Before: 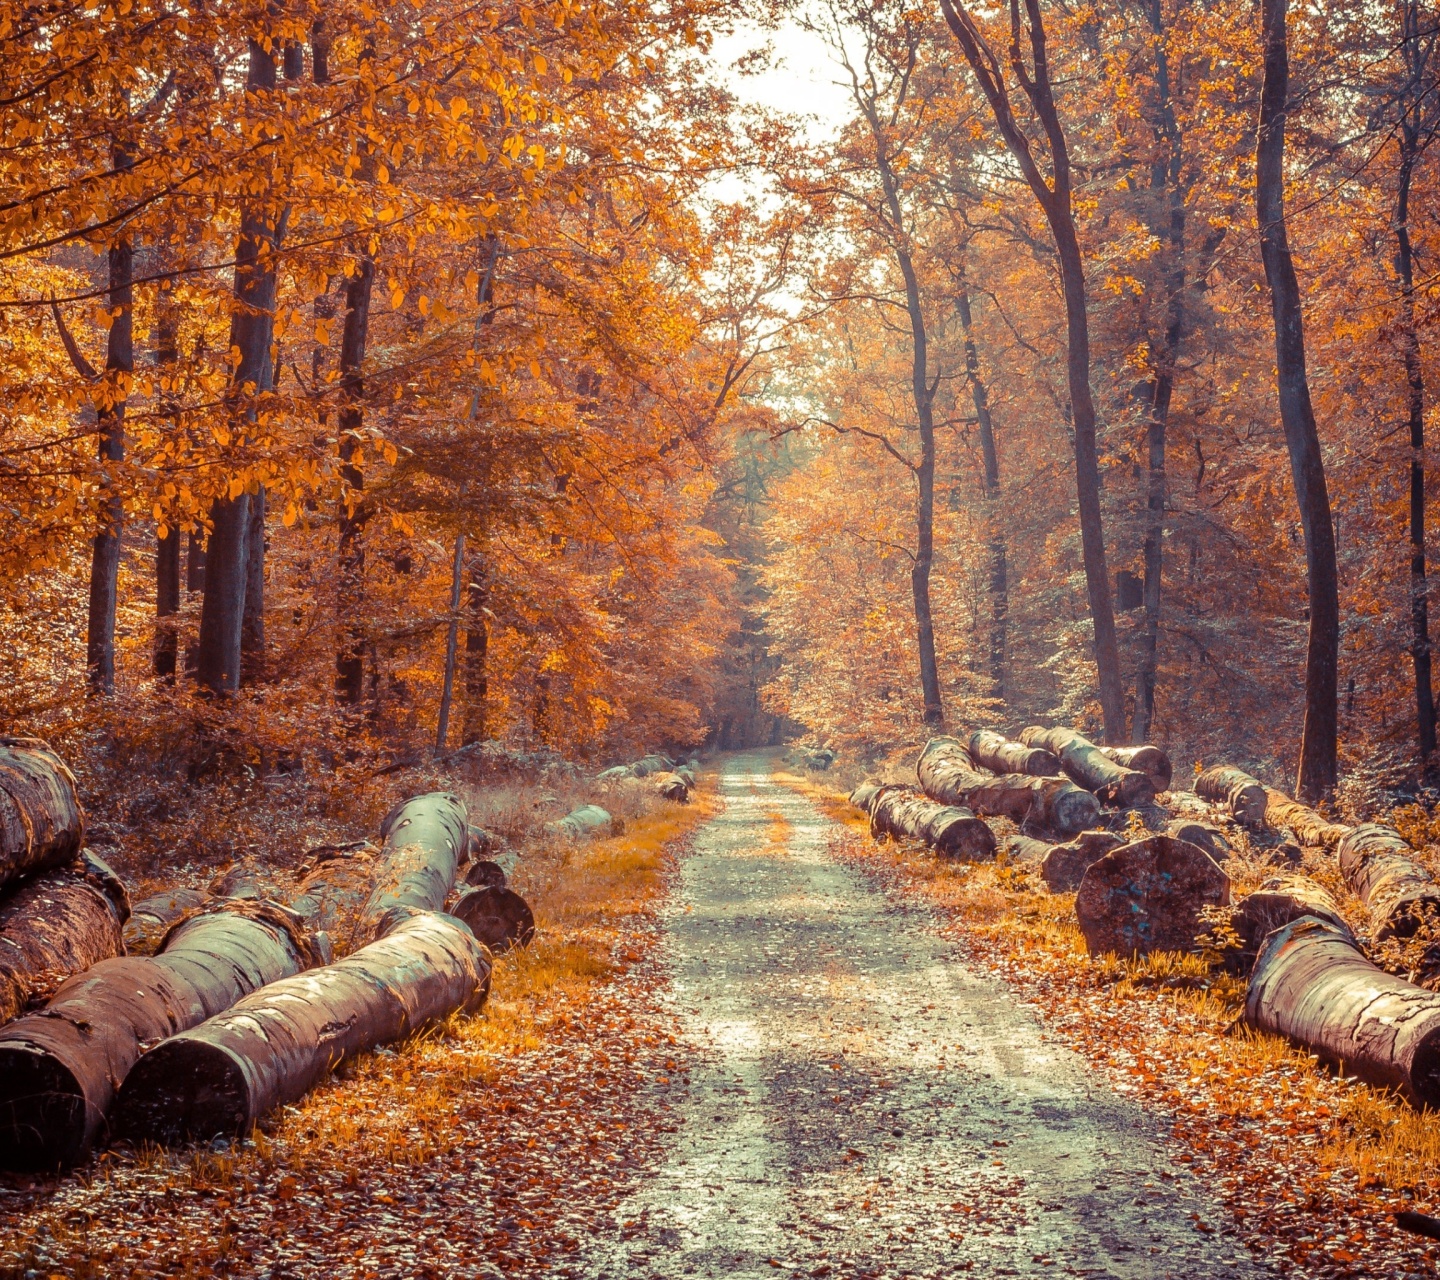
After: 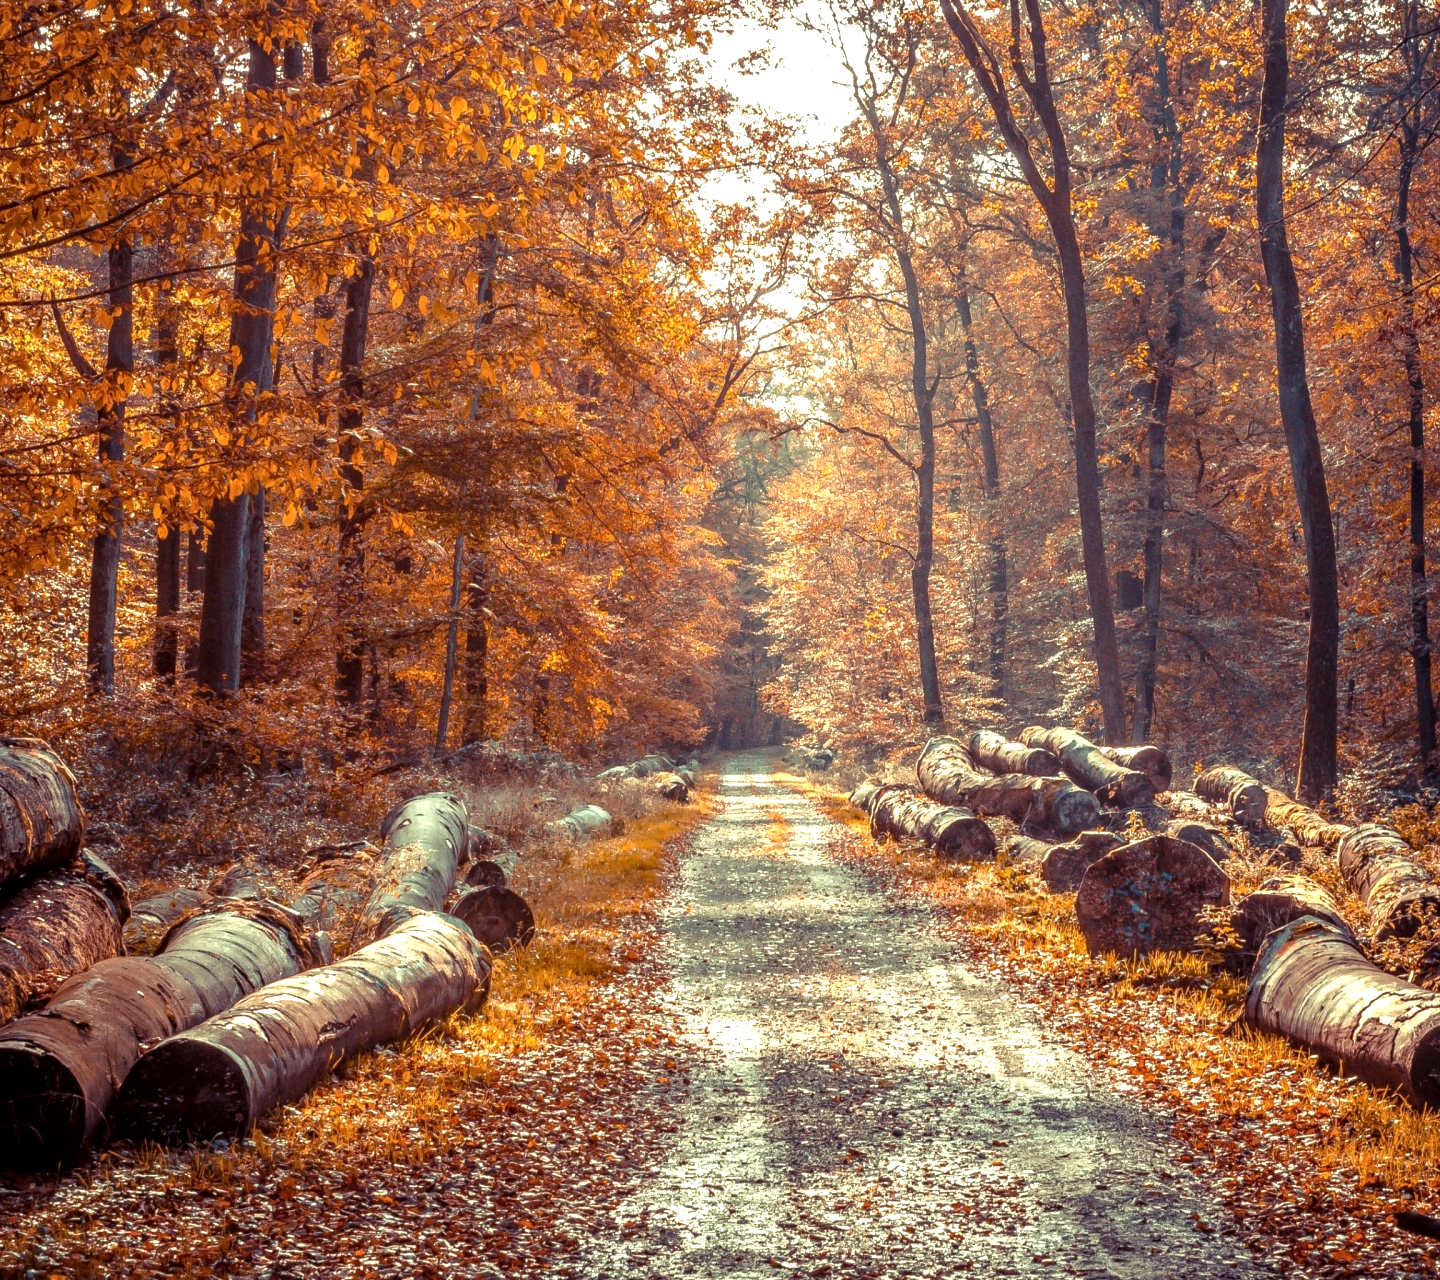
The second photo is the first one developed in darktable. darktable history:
local contrast: on, module defaults
tone equalizer: -8 EV 0.001 EV, -7 EV -0.001 EV, -6 EV 0.005 EV, -5 EV -0.066 EV, -4 EV -0.121 EV, -3 EV -0.139 EV, -2 EV 0.213 EV, -1 EV 0.708 EV, +0 EV 0.522 EV, edges refinement/feathering 500, mask exposure compensation -1.57 EV, preserve details no
